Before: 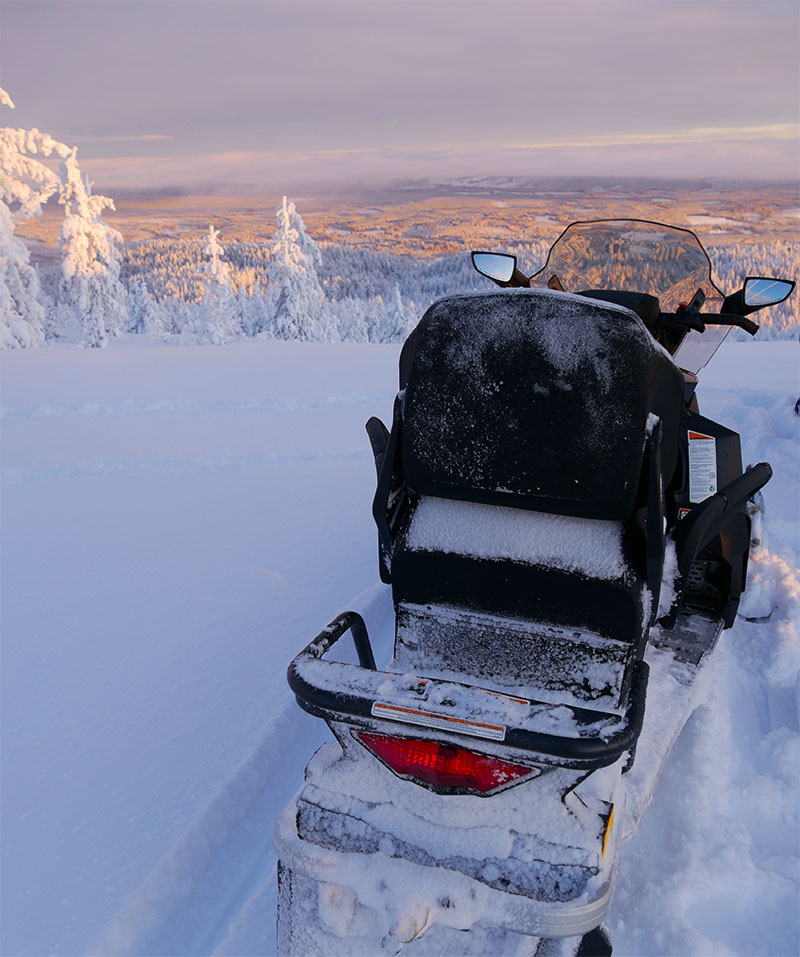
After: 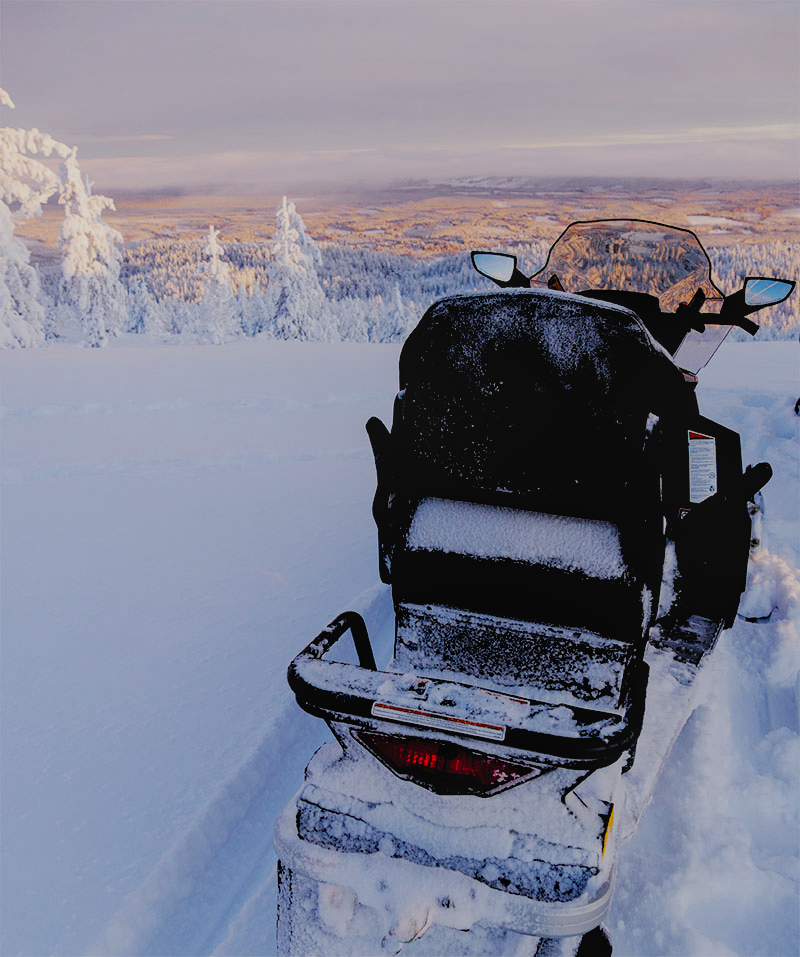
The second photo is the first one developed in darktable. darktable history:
local contrast: detail 110%
filmic rgb: black relative exposure -2.85 EV, white relative exposure 4.56 EV, hardness 1.77, contrast 1.25, preserve chrominance no, color science v5 (2021)
